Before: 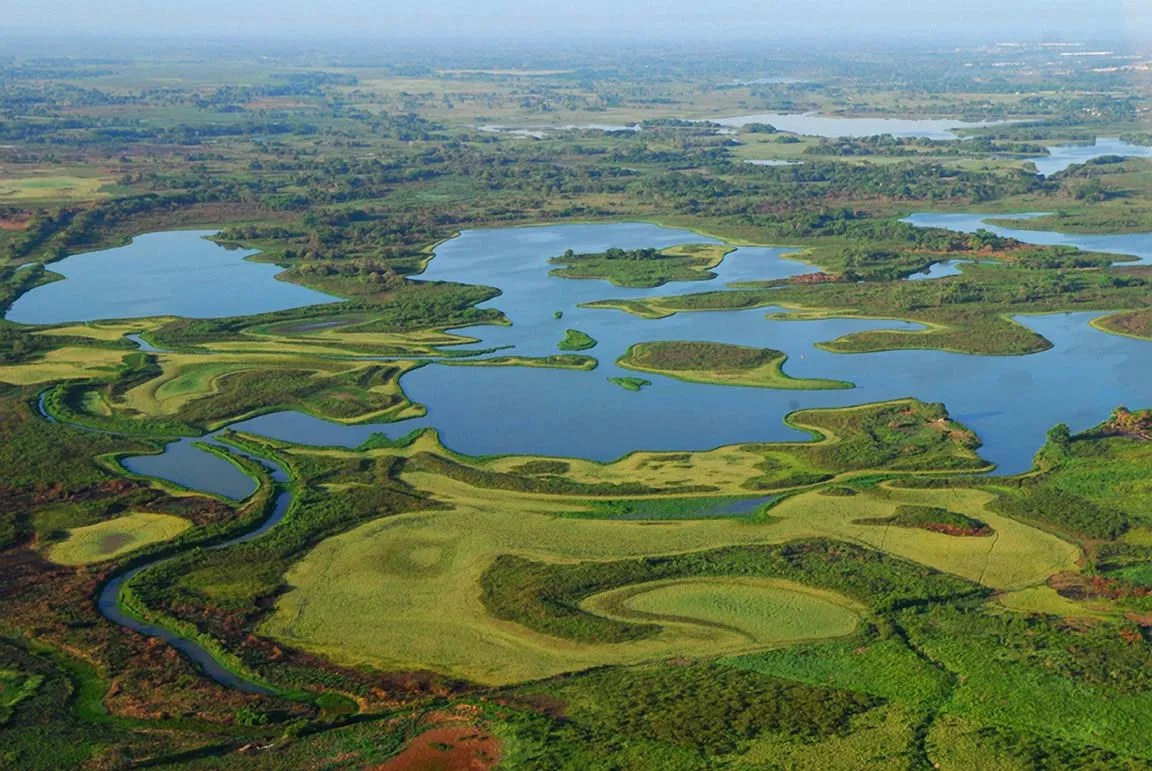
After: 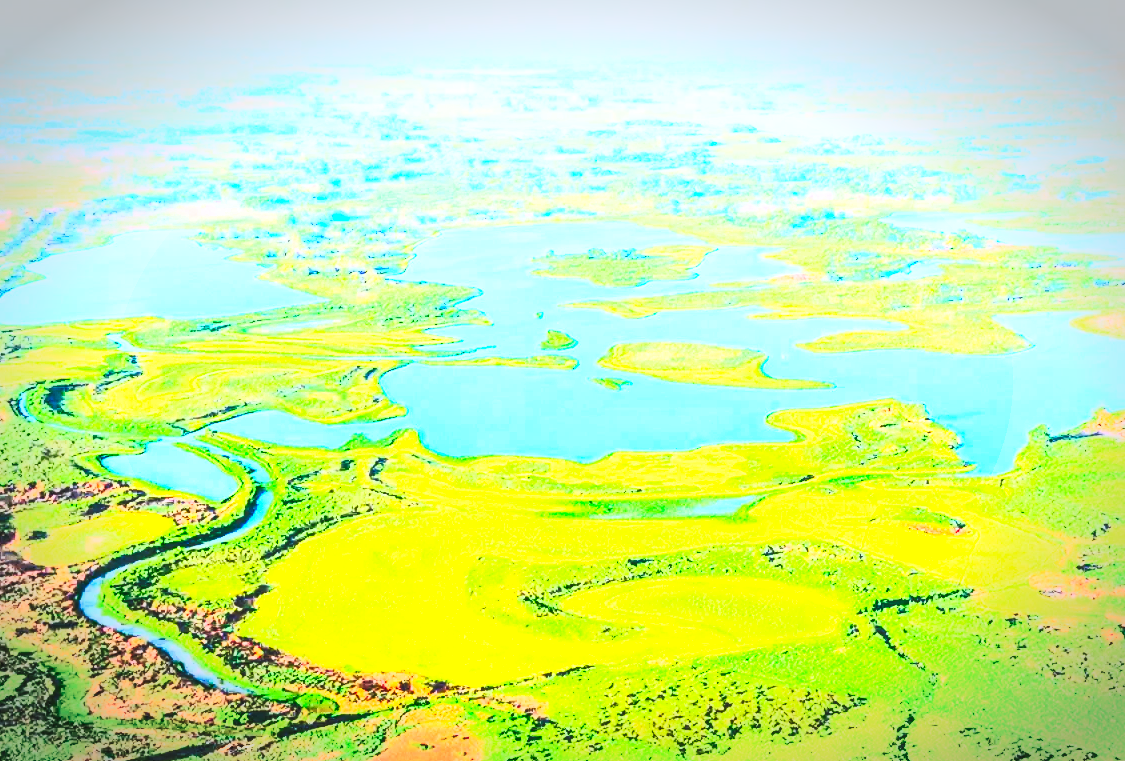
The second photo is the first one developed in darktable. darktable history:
local contrast: on, module defaults
base curve: curves: ch0 [(0, 0) (0.028, 0.03) (0.121, 0.232) (0.46, 0.748) (0.859, 0.968) (1, 1)], preserve colors none
contrast brightness saturation: contrast 0.981, brightness 0.999, saturation 0.995
vignetting: automatic ratio true, unbound false
crop and rotate: left 1.678%, right 0.599%, bottom 1.188%
tone equalizer: -7 EV 0.153 EV, -6 EV 0.593 EV, -5 EV 1.17 EV, -4 EV 1.33 EV, -3 EV 1.18 EV, -2 EV 0.6 EV, -1 EV 0.156 EV, edges refinement/feathering 500, mask exposure compensation -1.57 EV, preserve details no
exposure: black level correction 0, exposure 0.693 EV, compensate exposure bias true, compensate highlight preservation false
